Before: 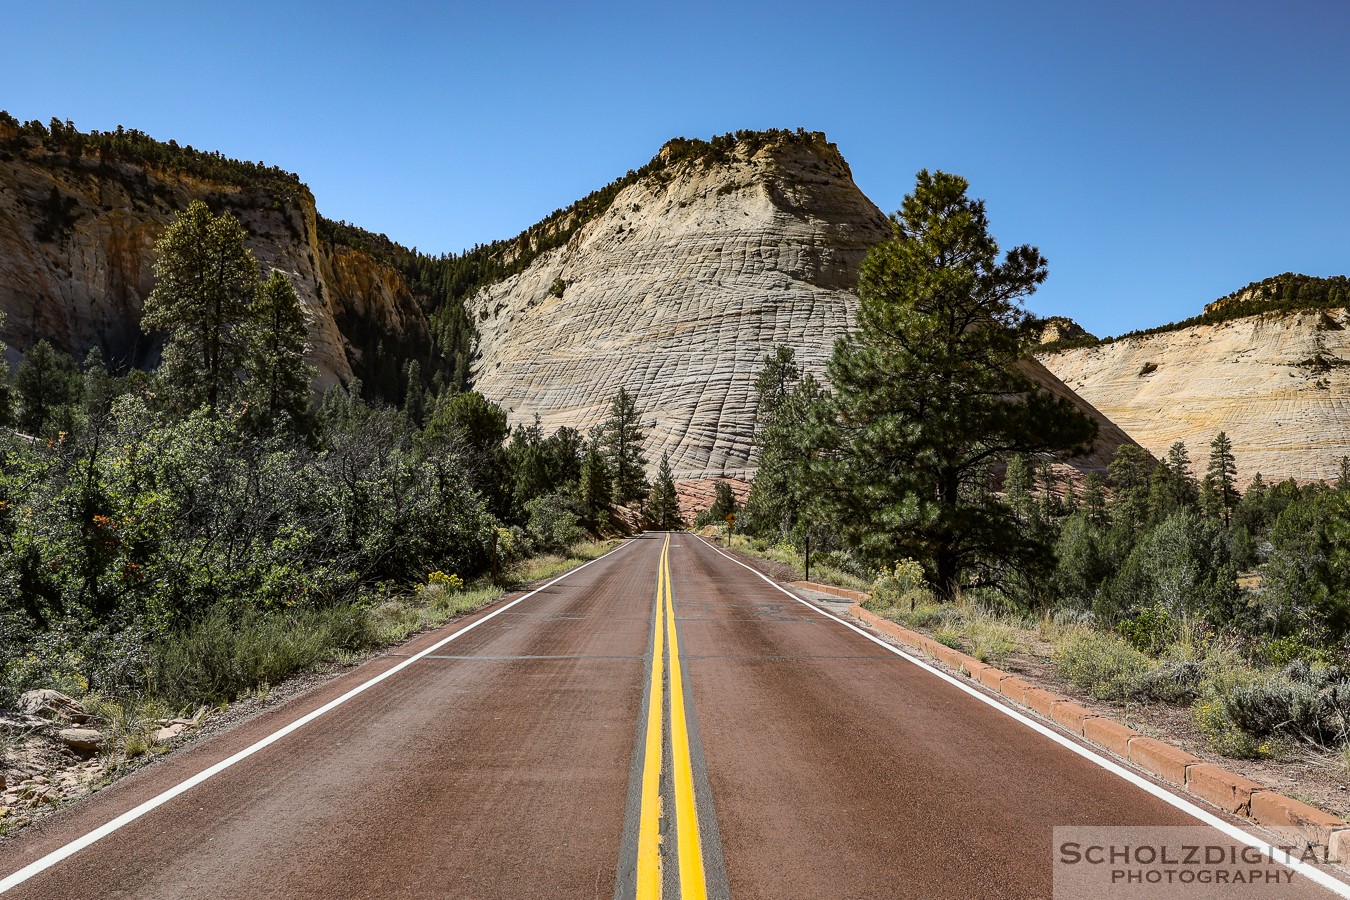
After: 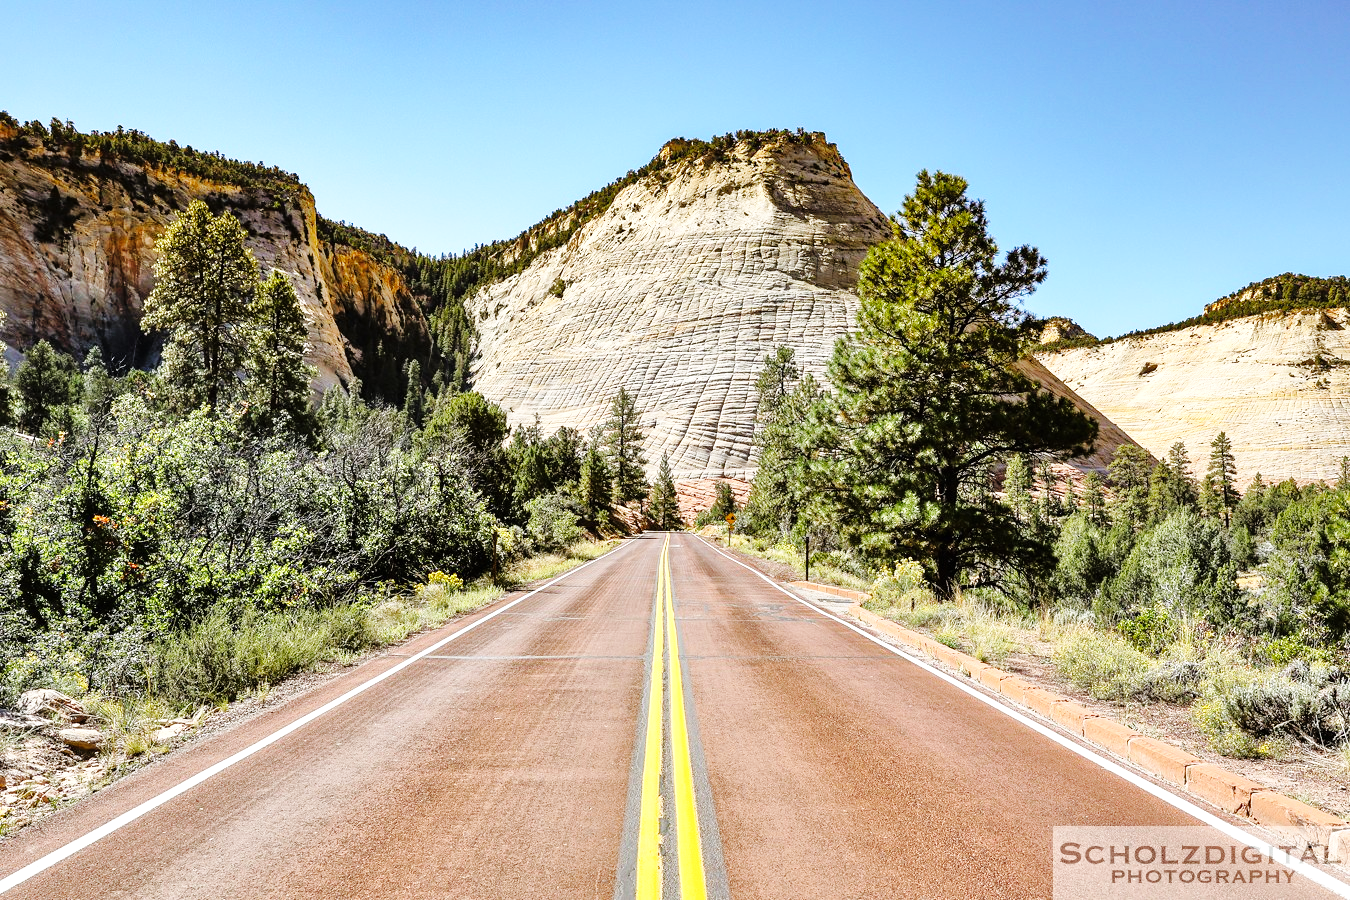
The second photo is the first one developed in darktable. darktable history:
base curve: curves: ch0 [(0, 0) (0.032, 0.025) (0.121, 0.166) (0.206, 0.329) (0.605, 0.79) (1, 1)], preserve colors none
tone equalizer: -7 EV 0.15 EV, -6 EV 0.6 EV, -5 EV 1.15 EV, -4 EV 1.33 EV, -3 EV 1.15 EV, -2 EV 0.6 EV, -1 EV 0.15 EV, mask exposure compensation -0.5 EV
exposure: black level correction 0, exposure 0.5 EV, compensate highlight preservation false
